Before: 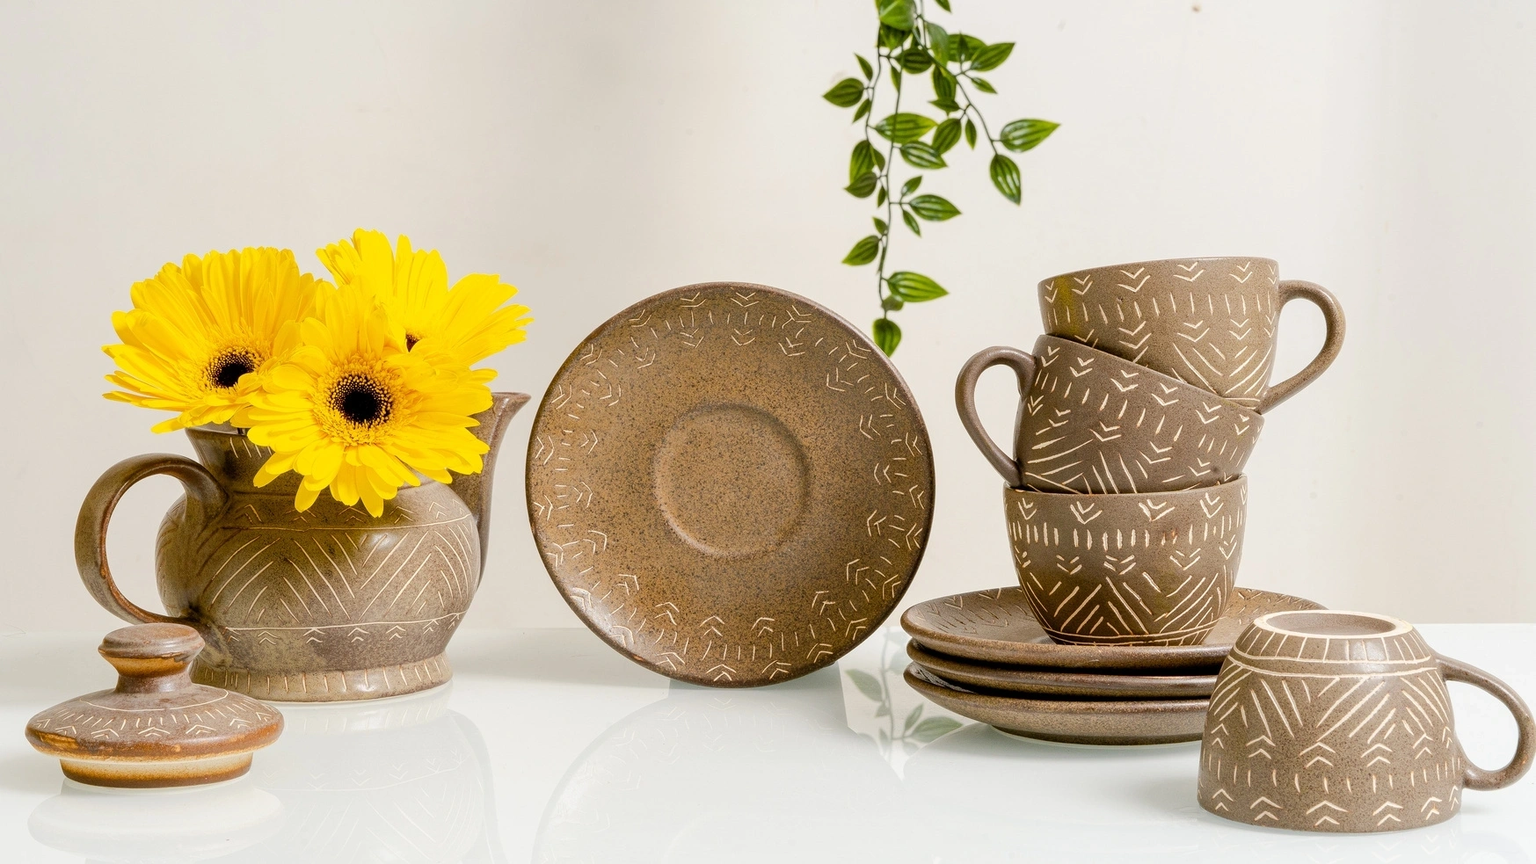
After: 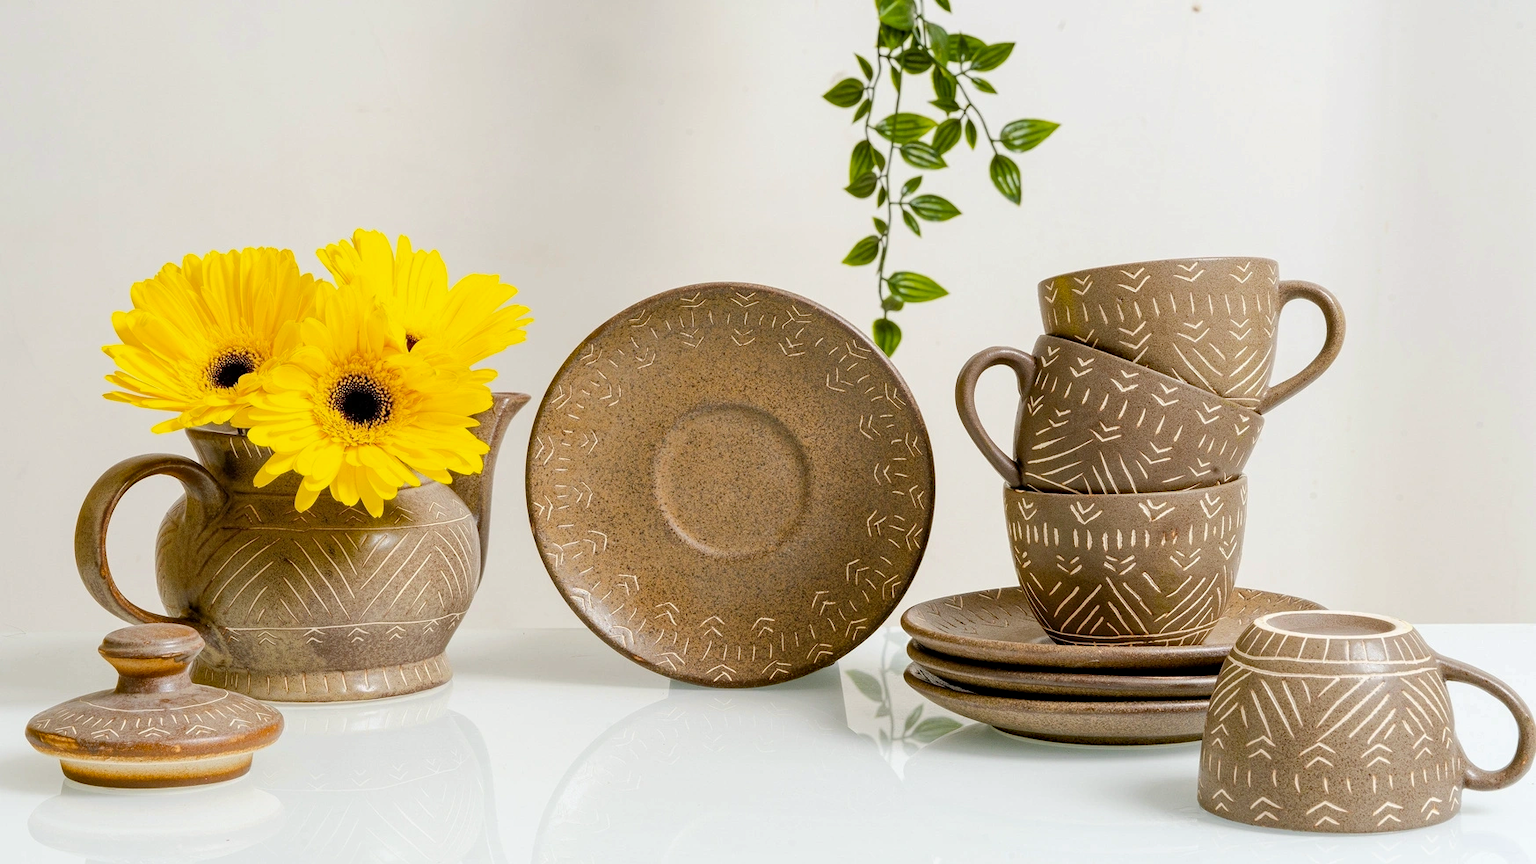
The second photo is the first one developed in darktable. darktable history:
haze removal: strength 0.29, distance 0.25, compatibility mode true, adaptive false
white balance: red 0.986, blue 1.01
